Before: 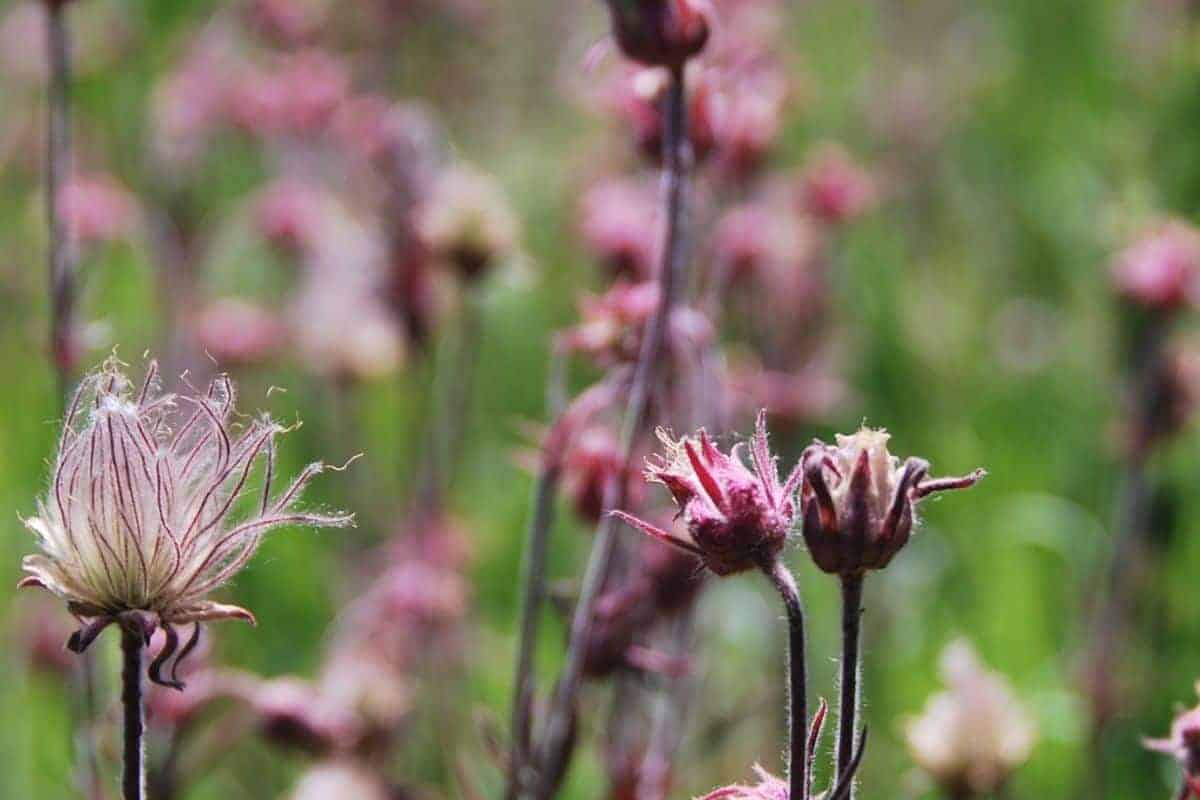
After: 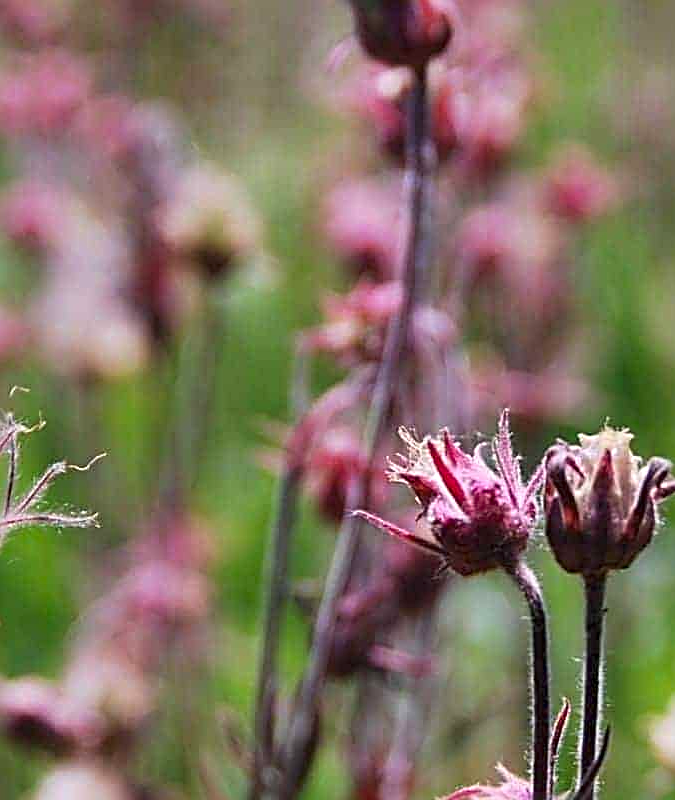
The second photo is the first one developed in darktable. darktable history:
crop: left 21.496%, right 22.254%
sharpen: radius 3.025, amount 0.757
contrast brightness saturation: saturation 0.13
